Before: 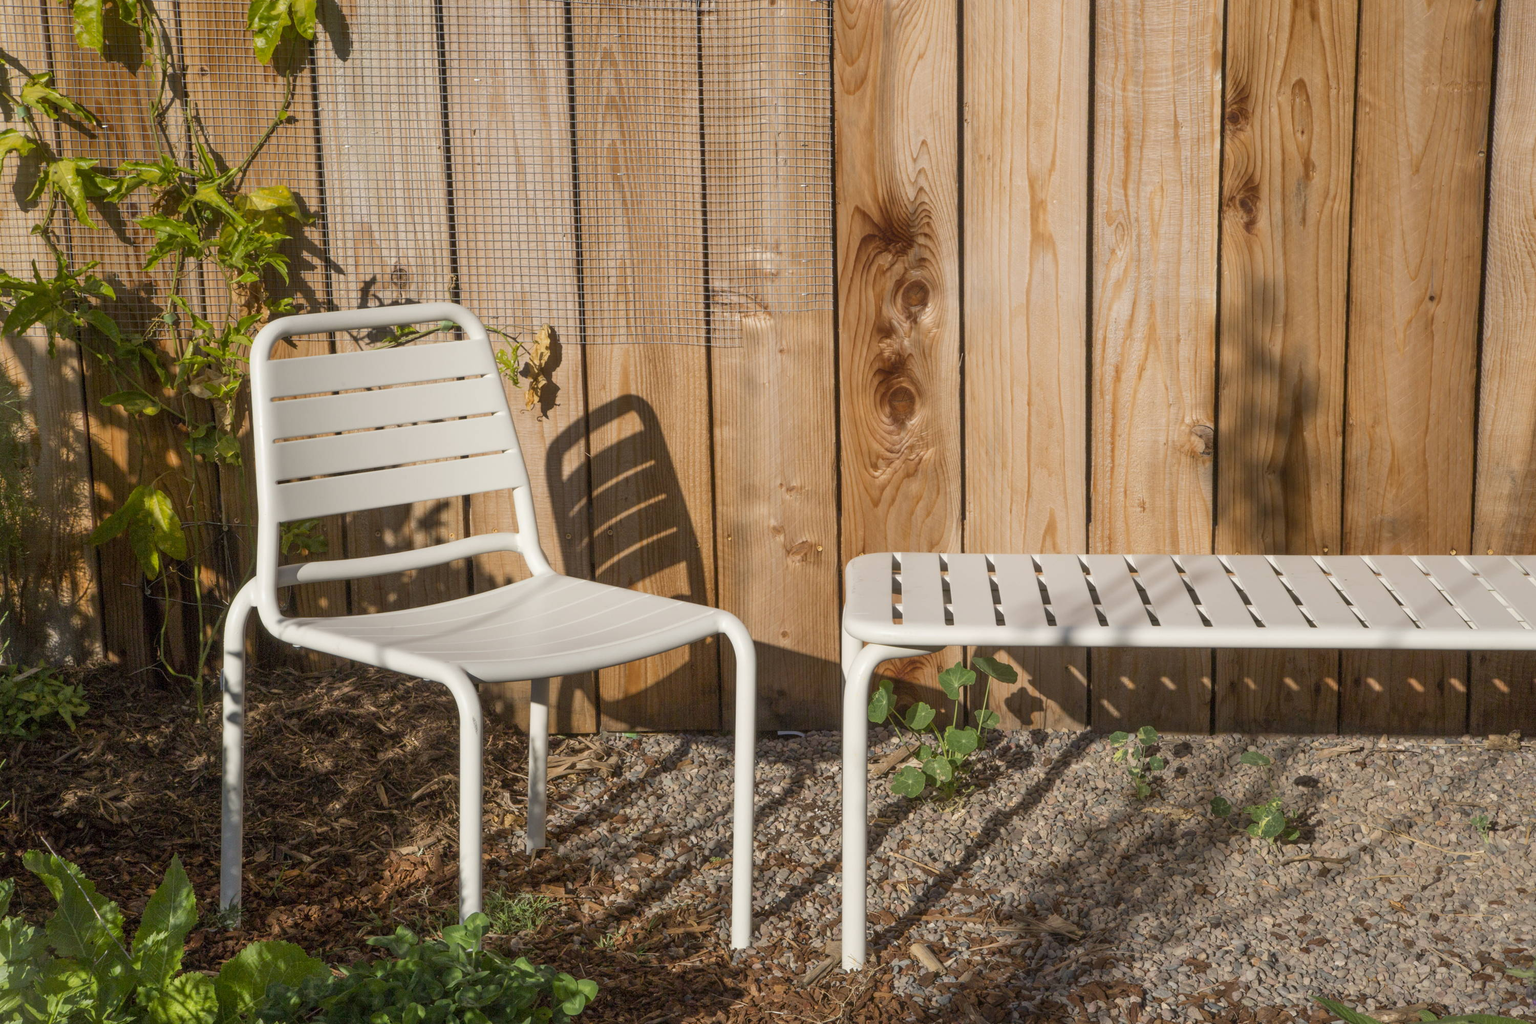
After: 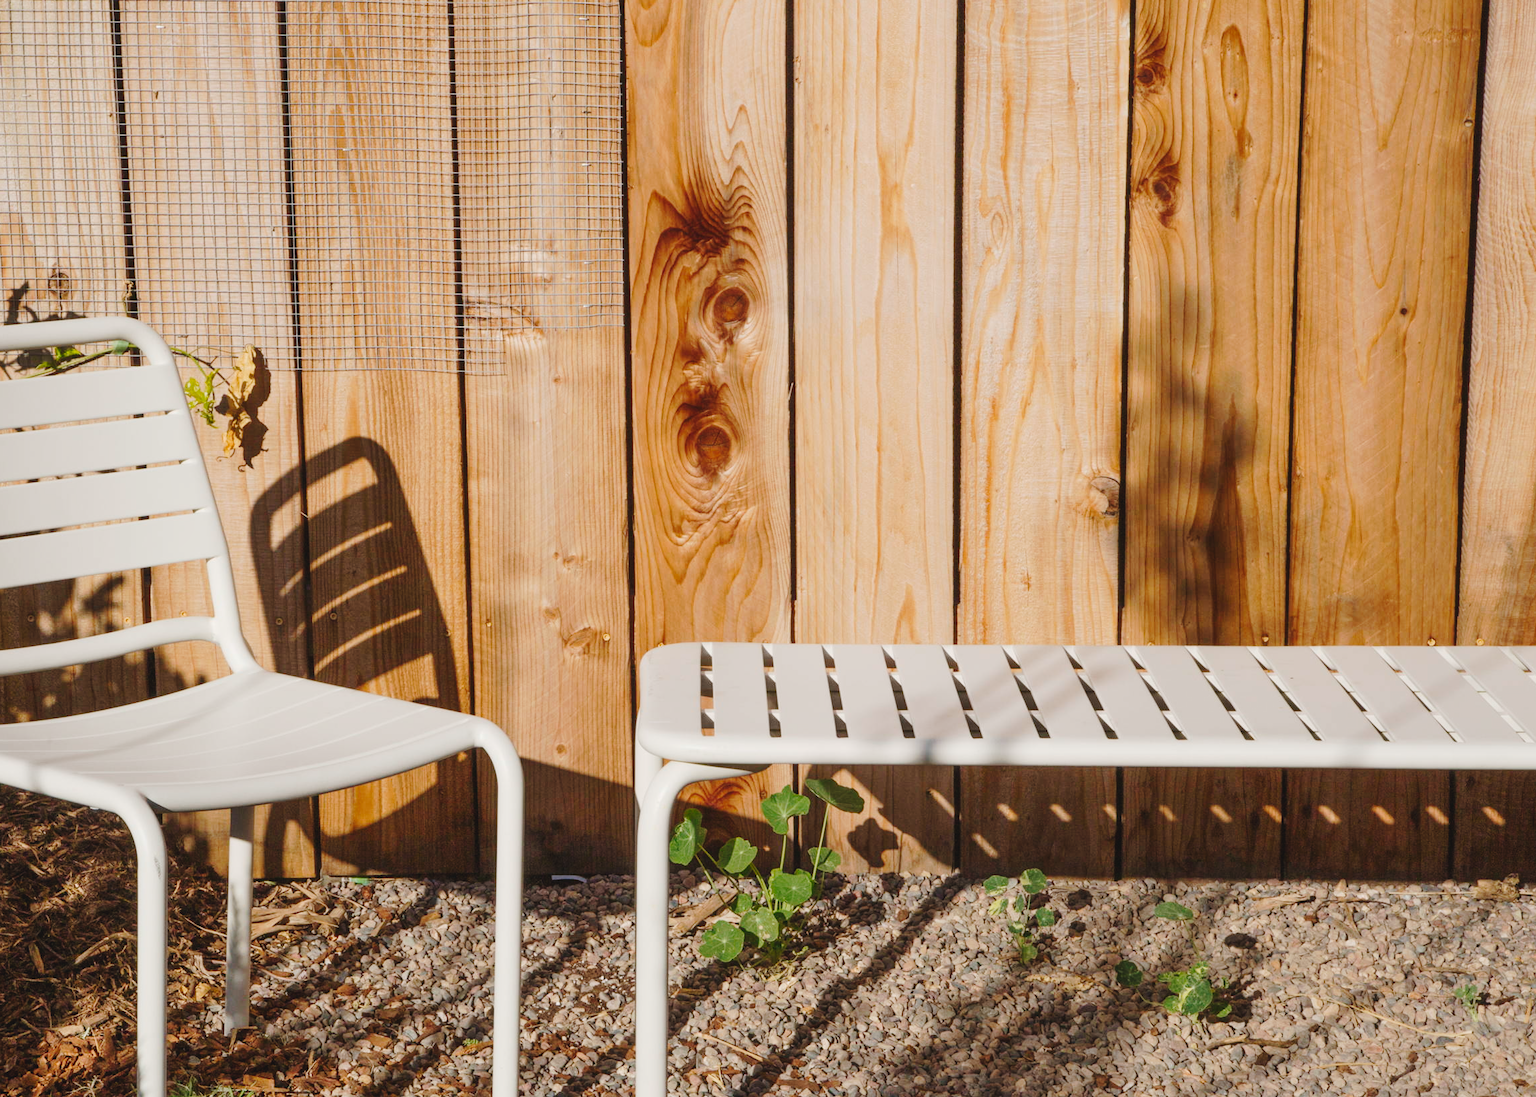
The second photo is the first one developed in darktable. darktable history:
tone equalizer: on, module defaults
tone curve: curves: ch0 [(0, 0) (0.003, 0.039) (0.011, 0.042) (0.025, 0.048) (0.044, 0.058) (0.069, 0.071) (0.1, 0.089) (0.136, 0.114) (0.177, 0.146) (0.224, 0.199) (0.277, 0.27) (0.335, 0.364) (0.399, 0.47) (0.468, 0.566) (0.543, 0.643) (0.623, 0.73) (0.709, 0.8) (0.801, 0.863) (0.898, 0.925) (1, 1)], preserve colors none
contrast brightness saturation: contrast -0.08, brightness -0.04, saturation -0.11
crop: left 23.095%, top 5.827%, bottom 11.854%
